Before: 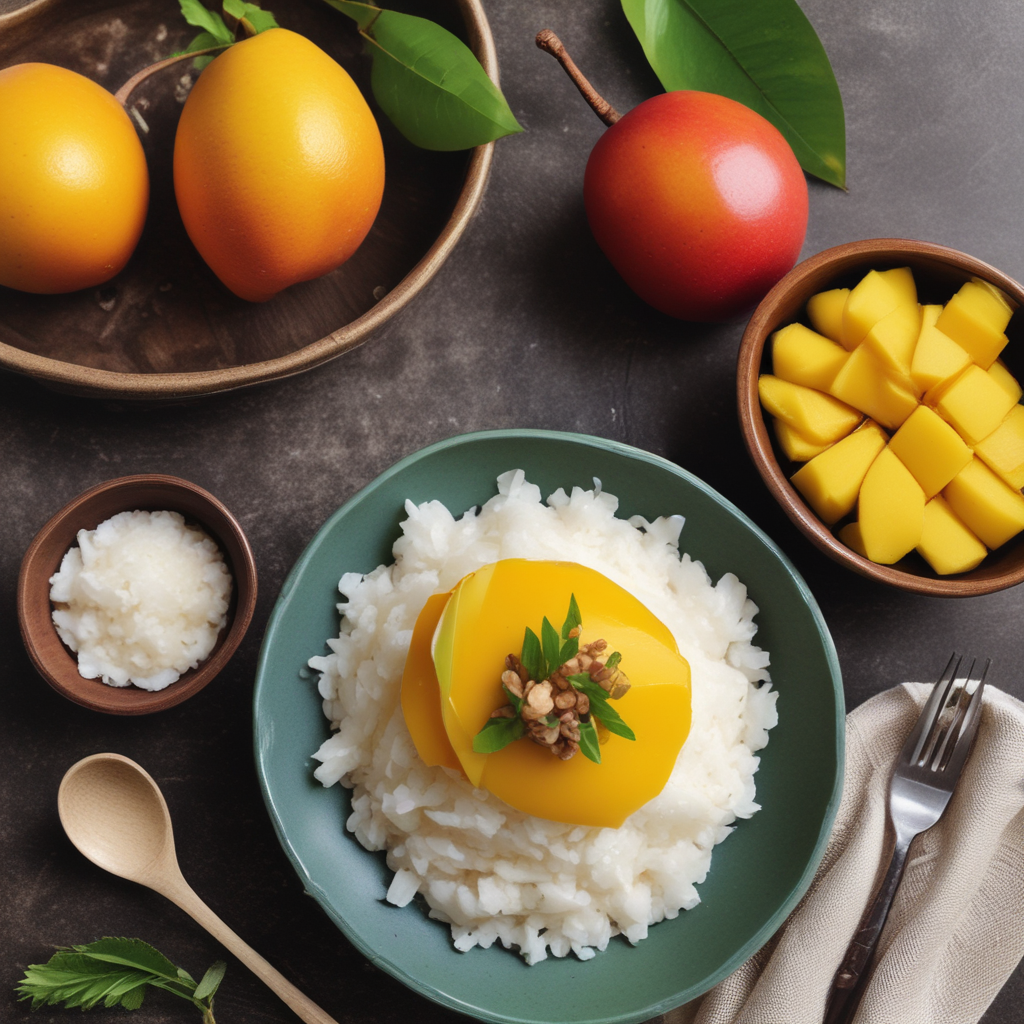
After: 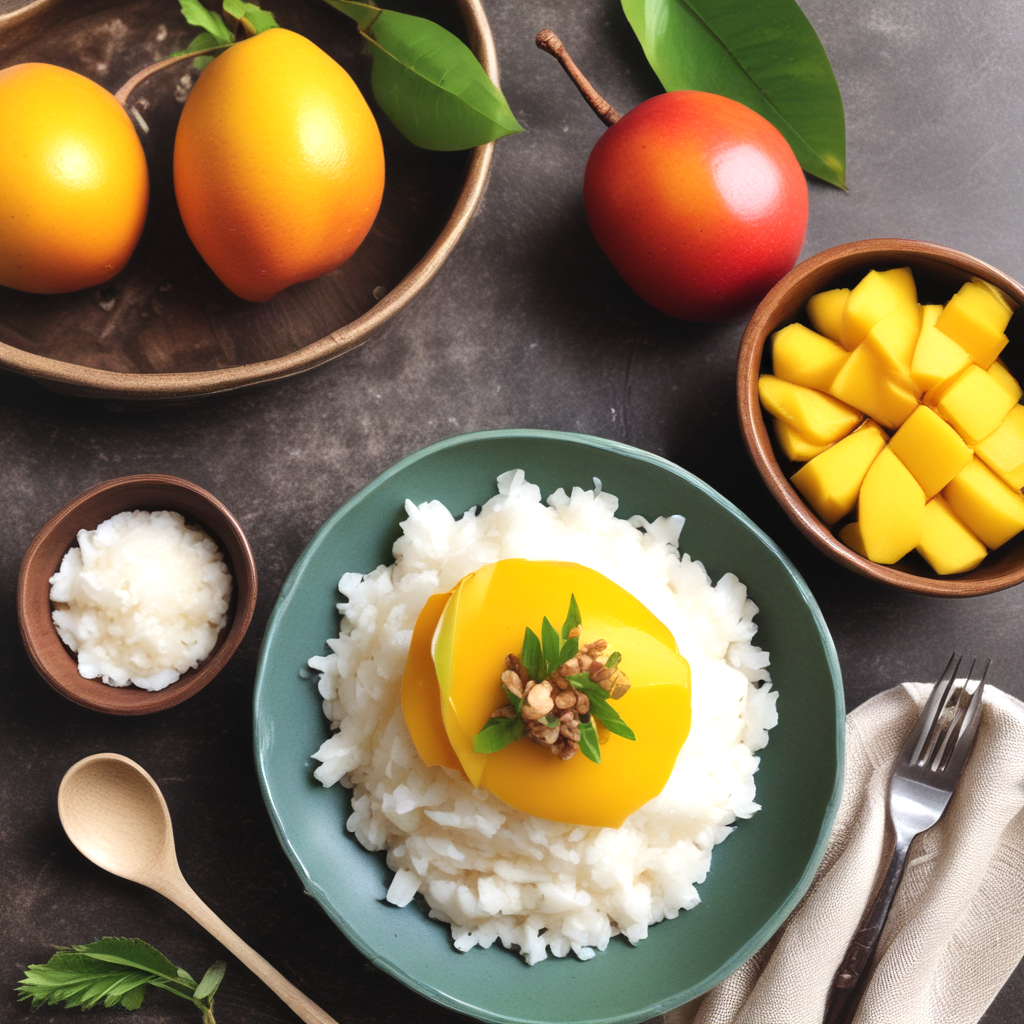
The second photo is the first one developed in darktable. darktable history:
exposure: exposure 0.495 EV, compensate exposure bias true, compensate highlight preservation false
